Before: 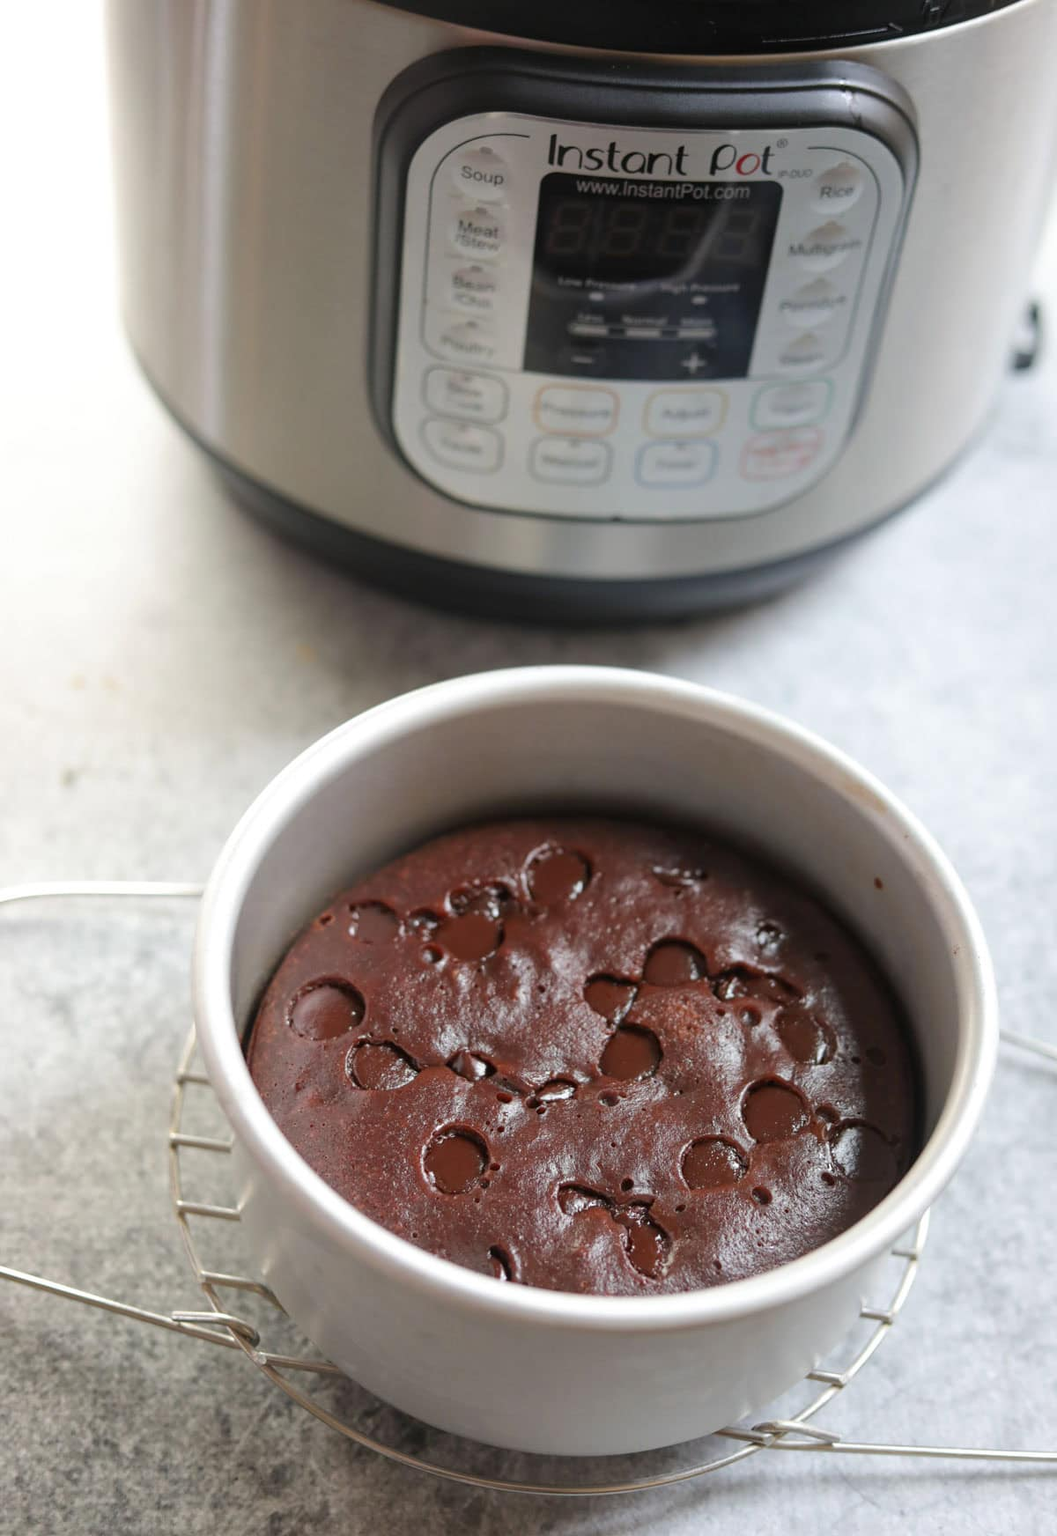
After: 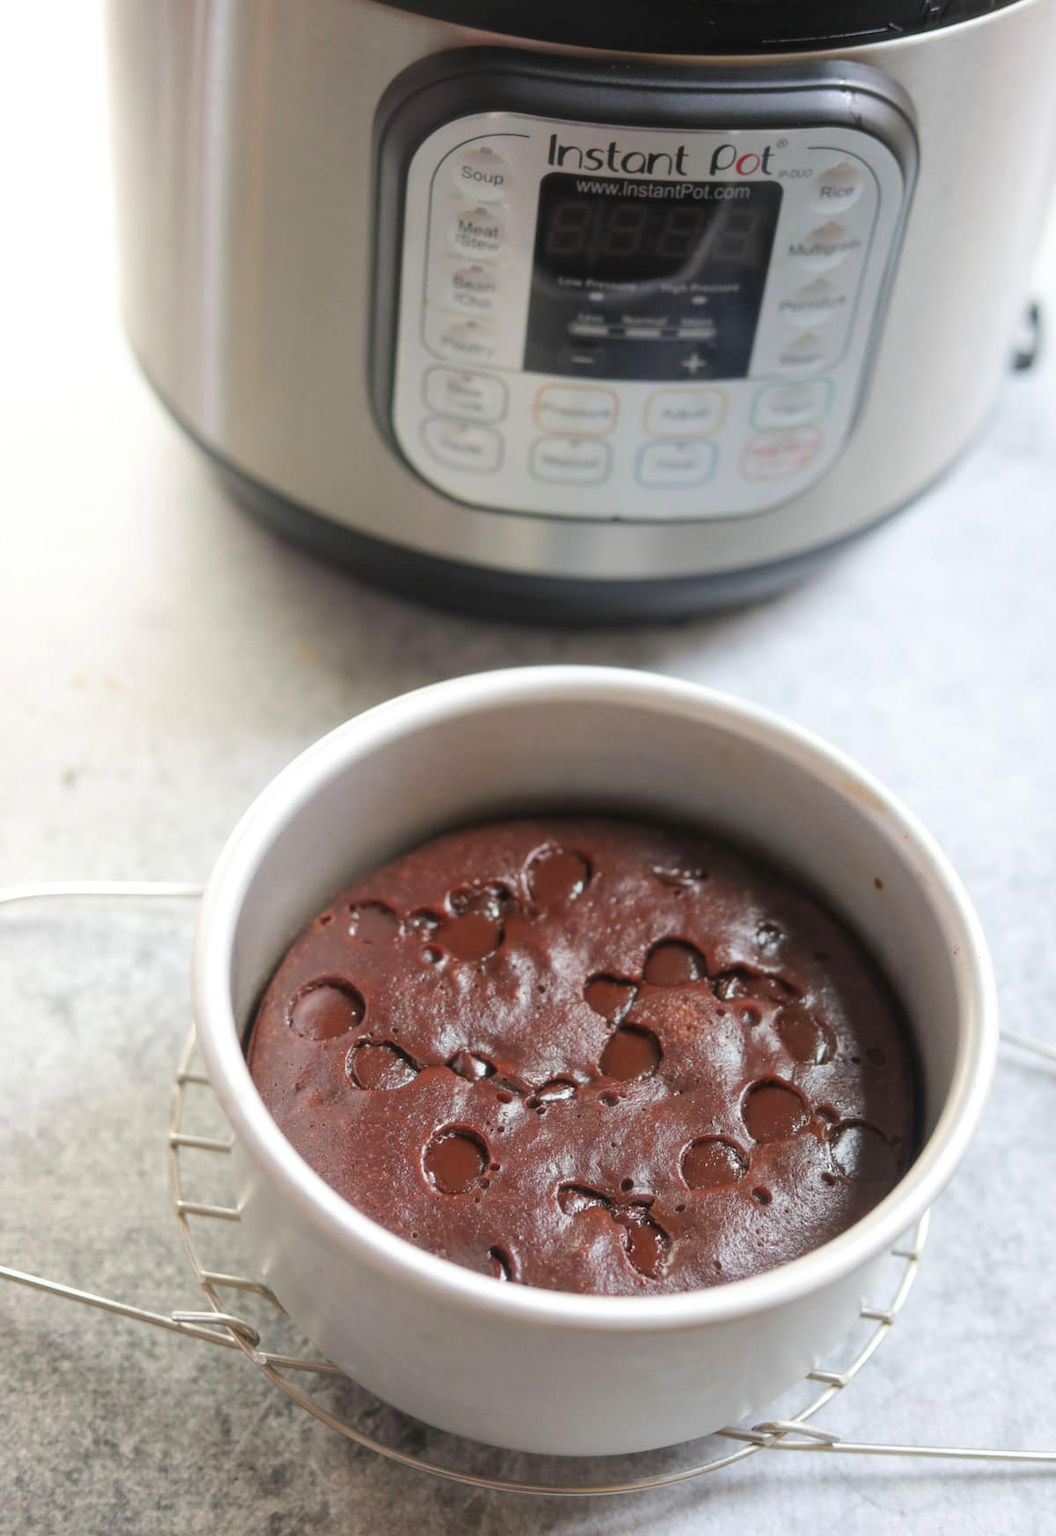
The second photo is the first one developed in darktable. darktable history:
contrast brightness saturation: contrast 0.07, brightness 0.08, saturation 0.18
soften: size 10%, saturation 50%, brightness 0.2 EV, mix 10%
